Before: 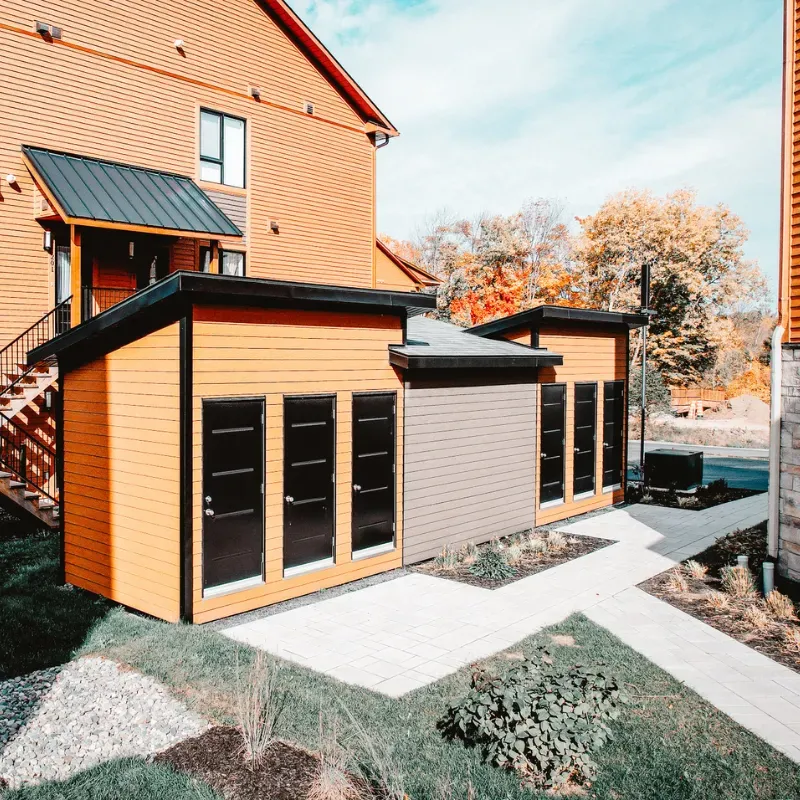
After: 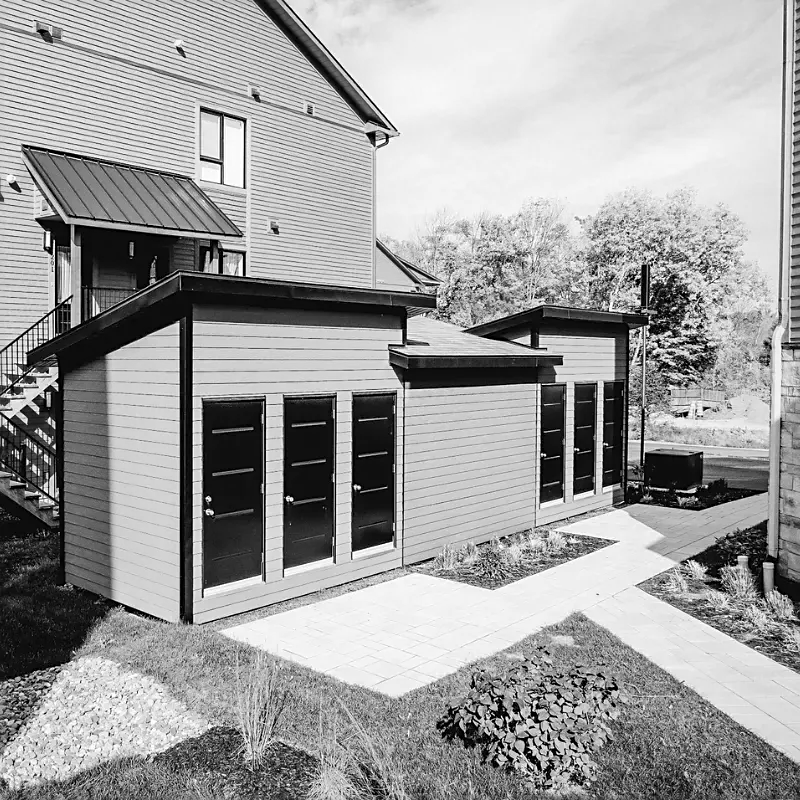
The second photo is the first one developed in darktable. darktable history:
monochrome: size 1
sharpen: radius 1.864, amount 0.398, threshold 1.271
